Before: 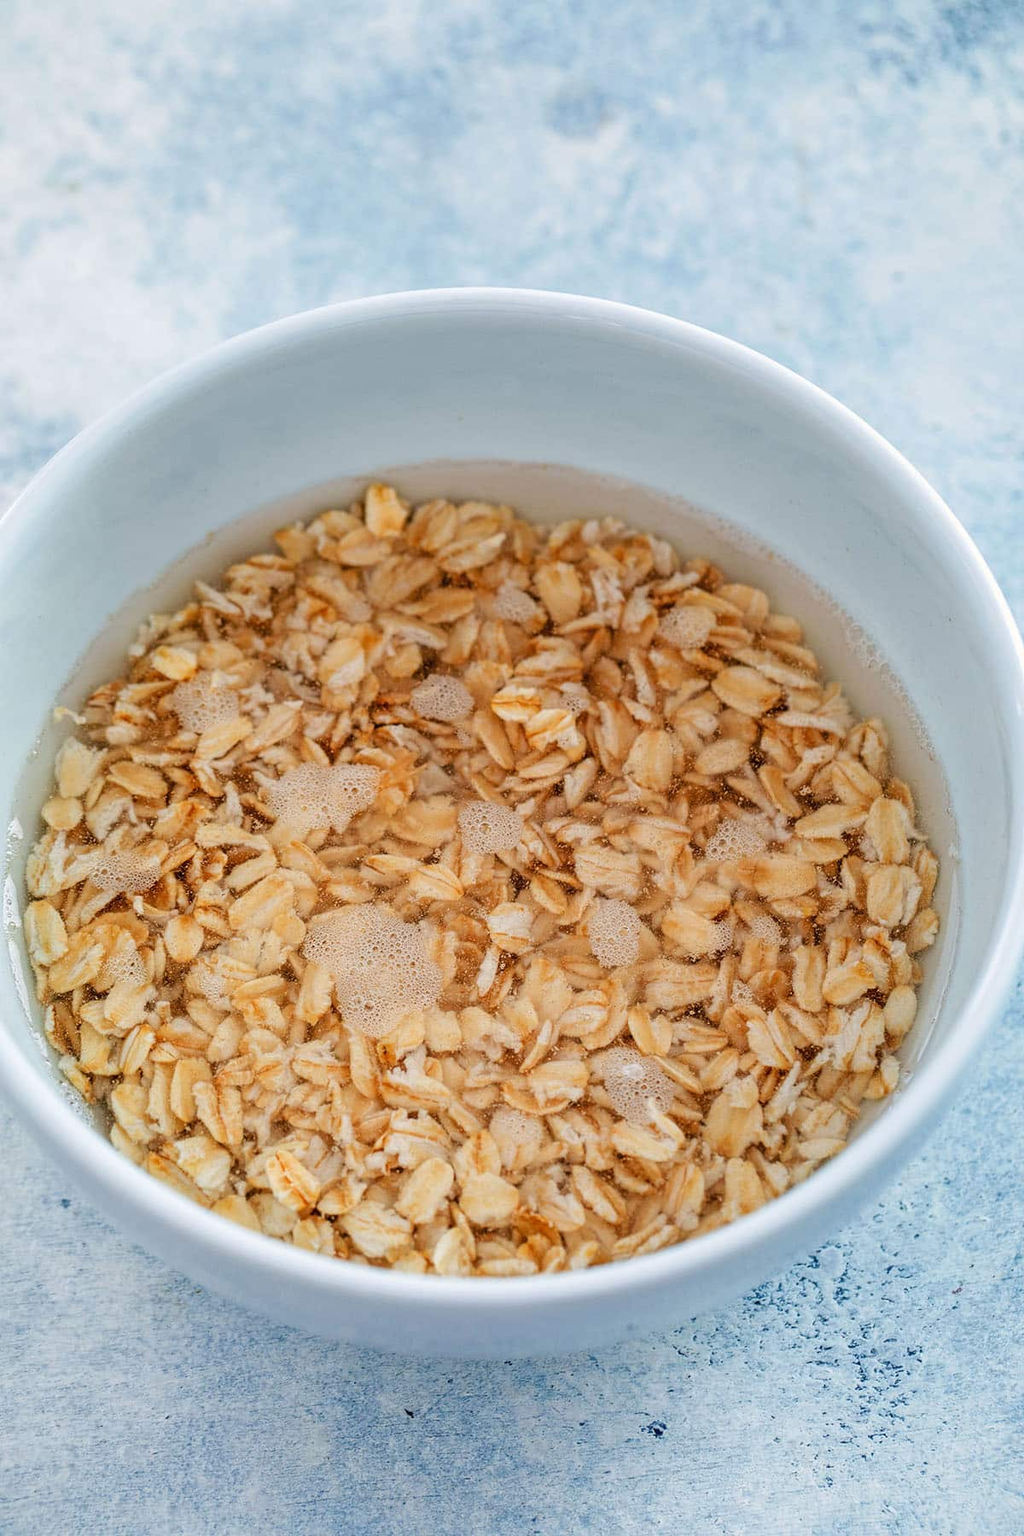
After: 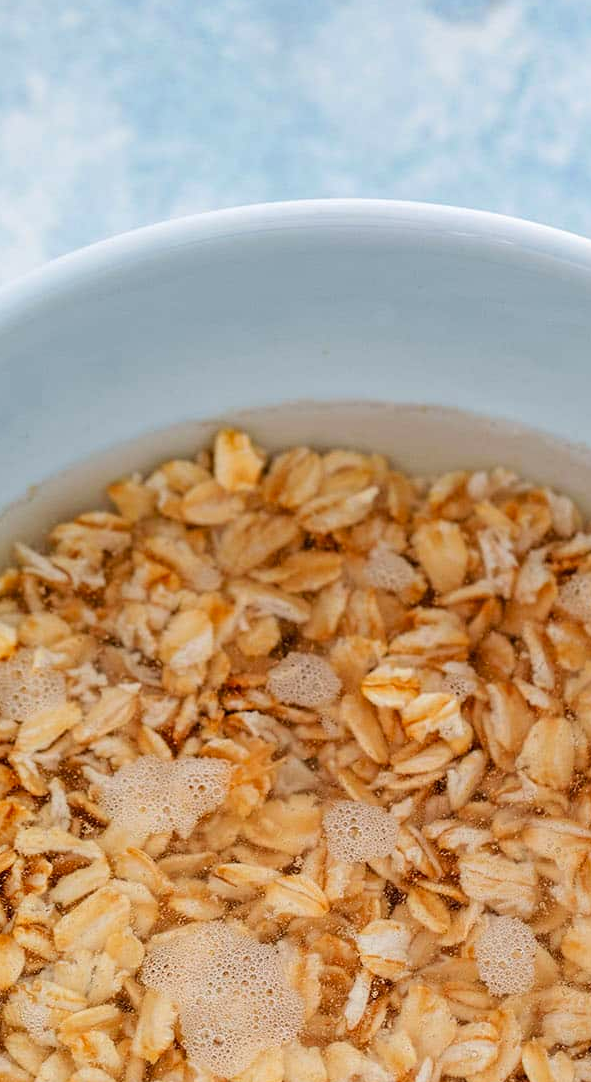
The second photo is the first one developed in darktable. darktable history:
crop: left 17.835%, top 7.675%, right 32.881%, bottom 32.213%
contrast brightness saturation: saturation 0.13
